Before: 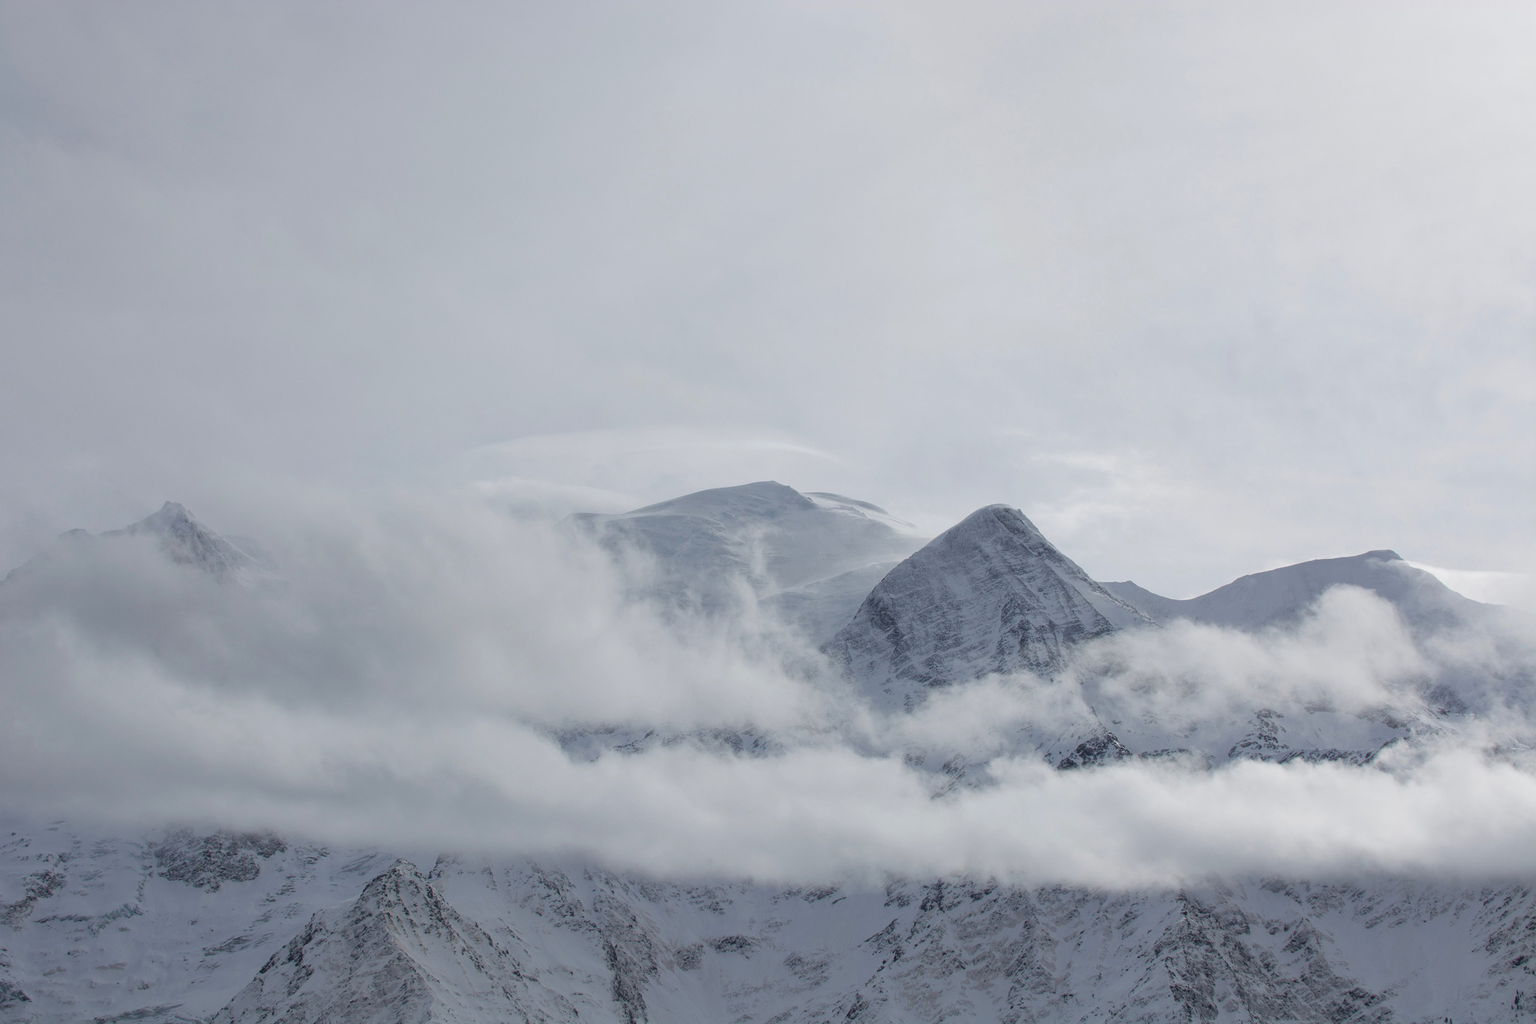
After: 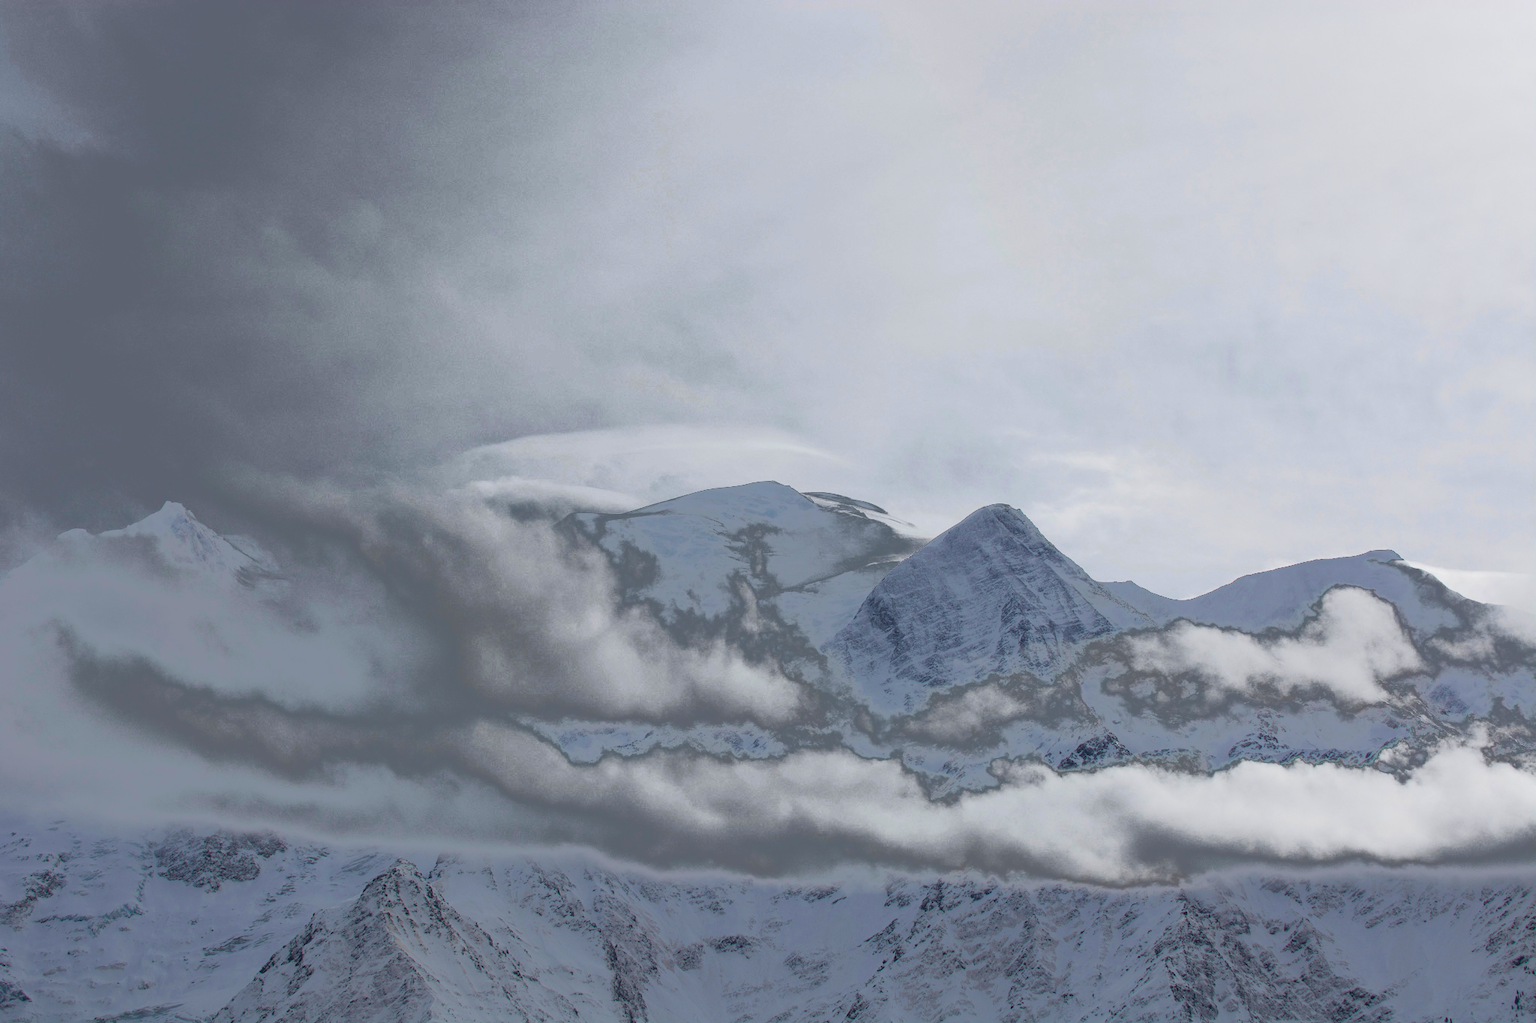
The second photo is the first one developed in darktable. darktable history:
color balance rgb: linear chroma grading › global chroma 15%, perceptual saturation grading › global saturation 30%
fill light: exposure -0.73 EV, center 0.69, width 2.2
vibrance: vibrance 15%
